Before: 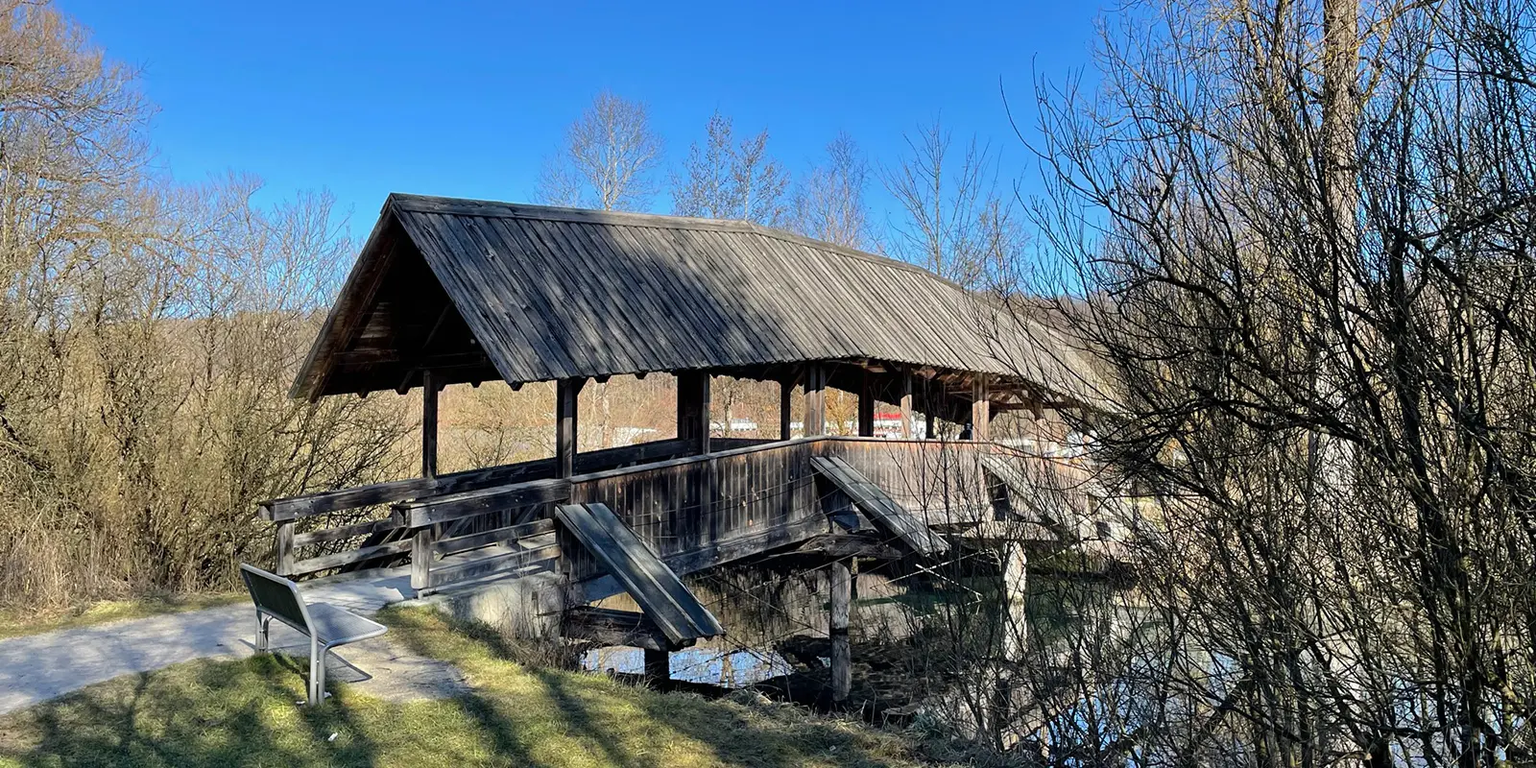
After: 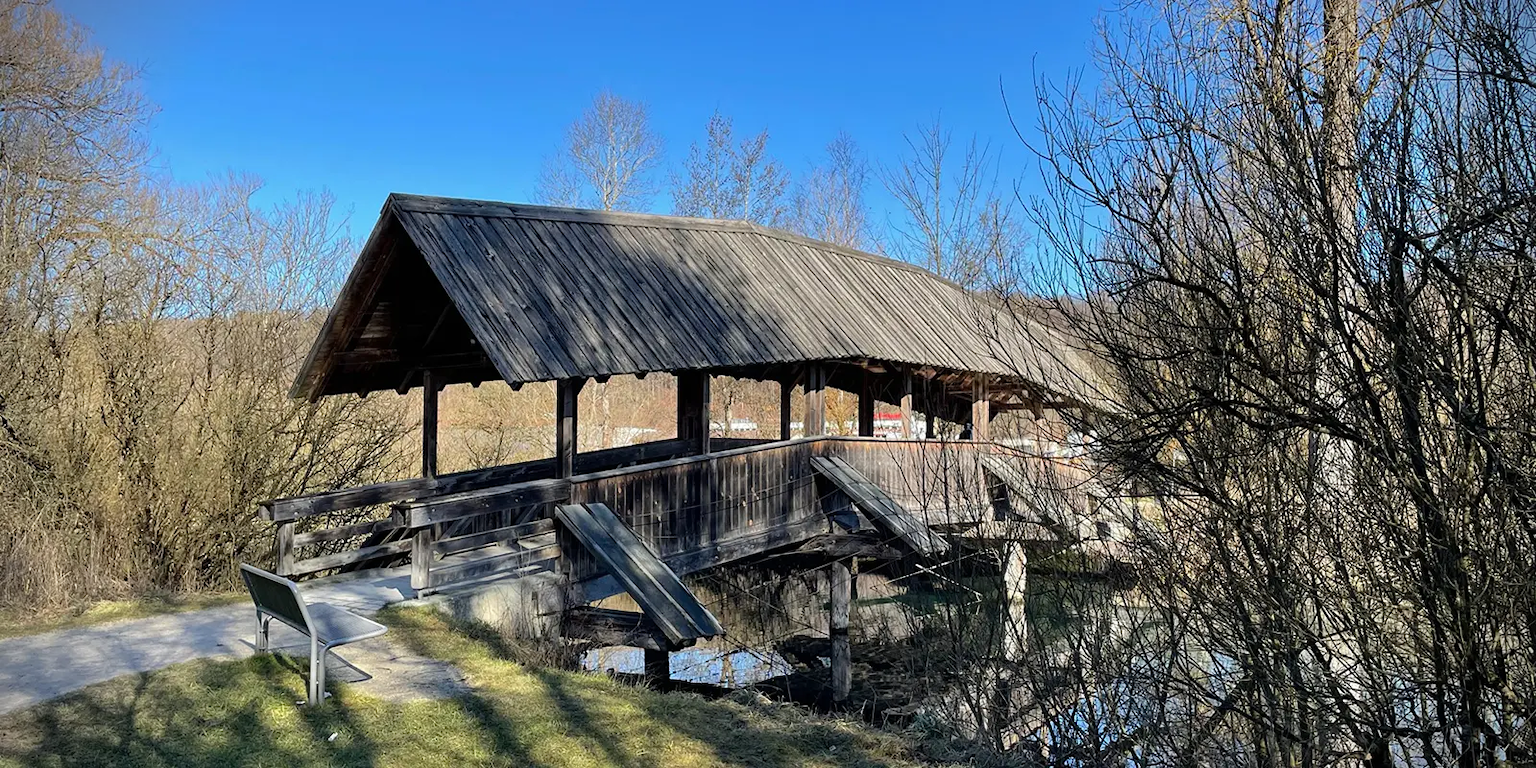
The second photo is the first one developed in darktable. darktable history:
vignetting: fall-off start 89.22%, fall-off radius 43.09%, brightness -0.709, saturation -0.477, width/height ratio 1.161
